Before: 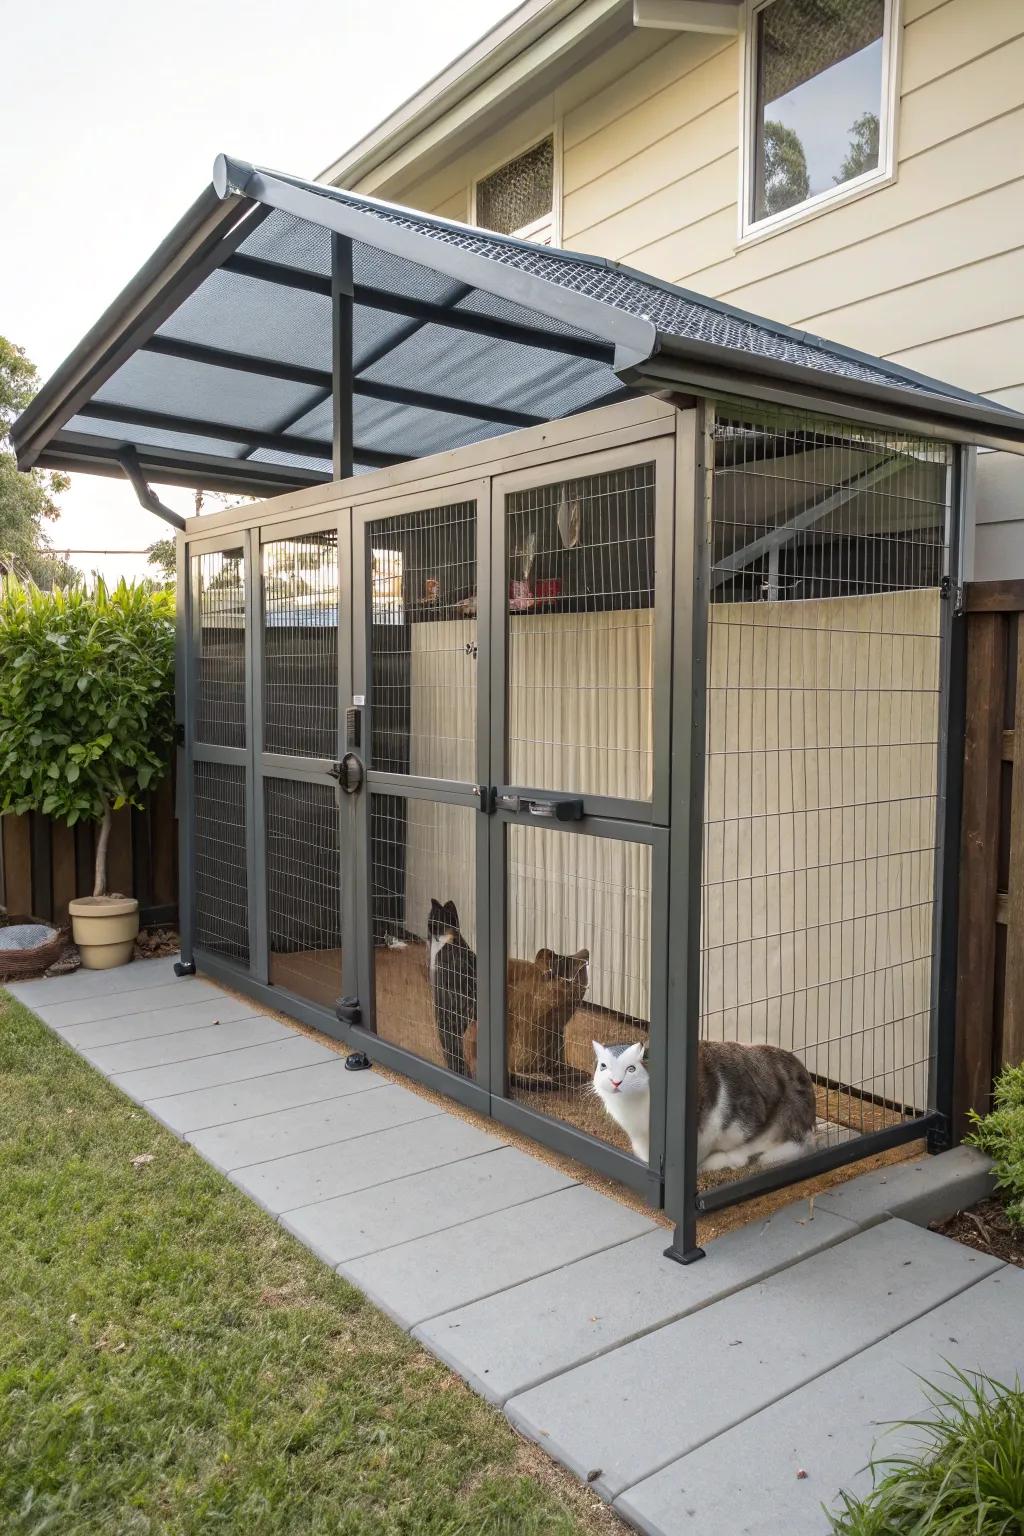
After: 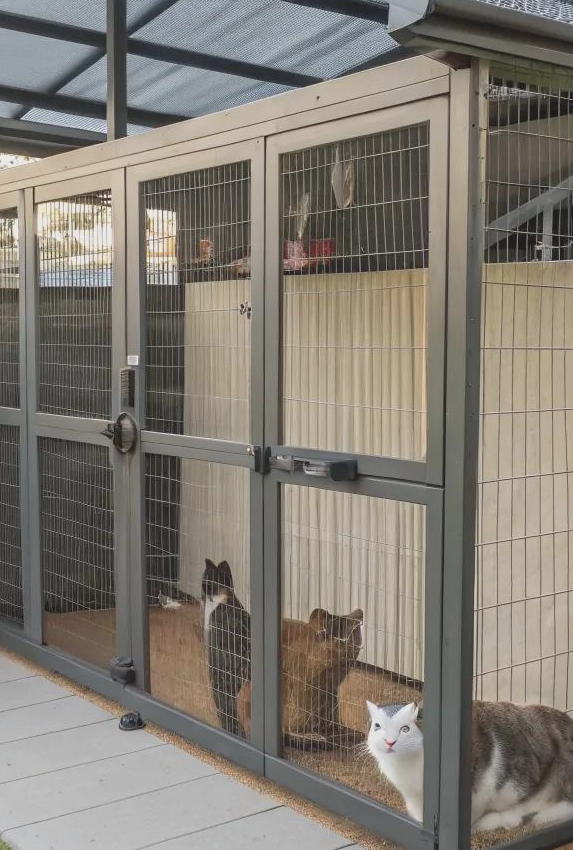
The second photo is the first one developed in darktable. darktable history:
contrast brightness saturation: contrast -0.136, brightness 0.051, saturation -0.124
crop and rotate: left 22.143%, top 22.193%, right 21.813%, bottom 22.411%
